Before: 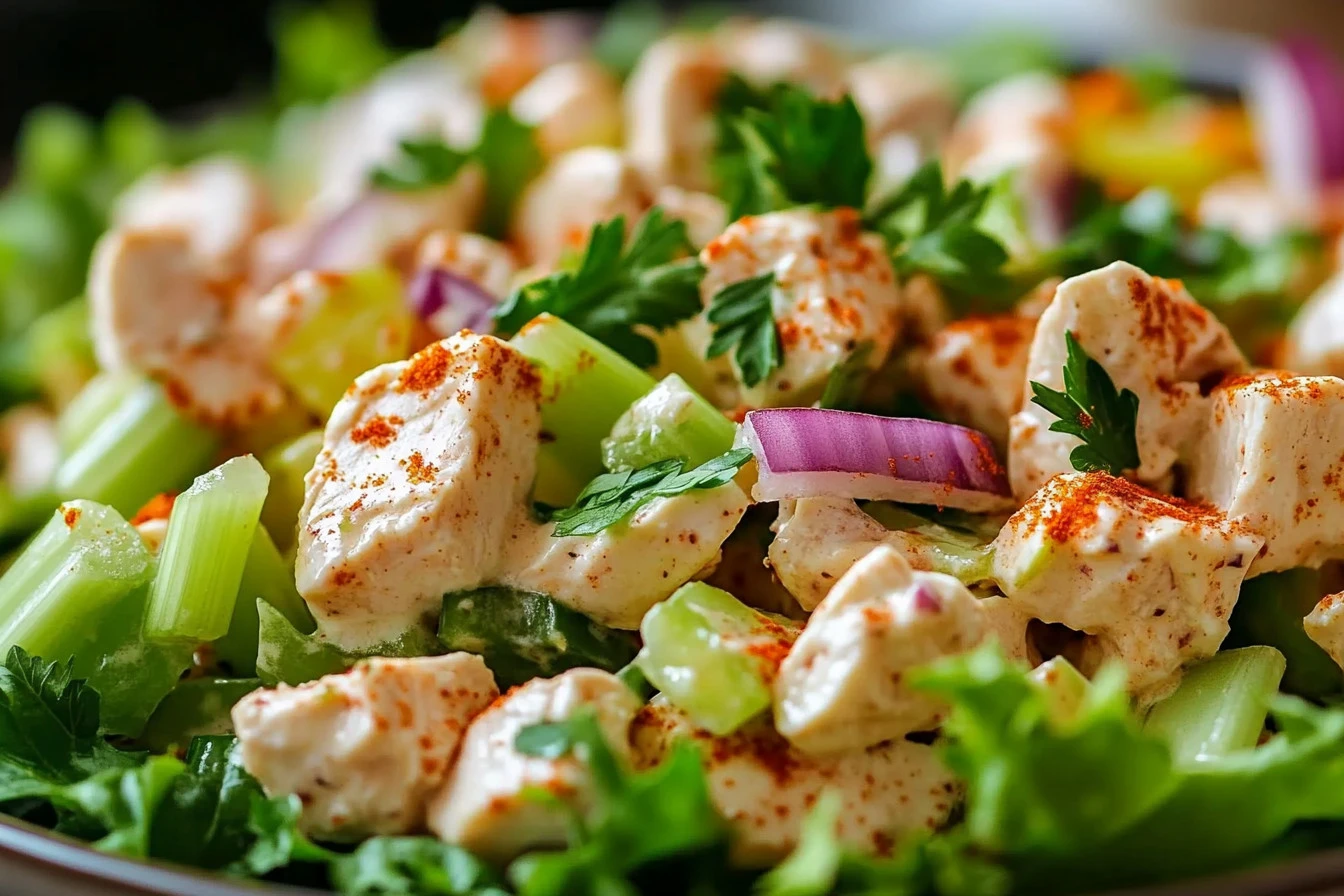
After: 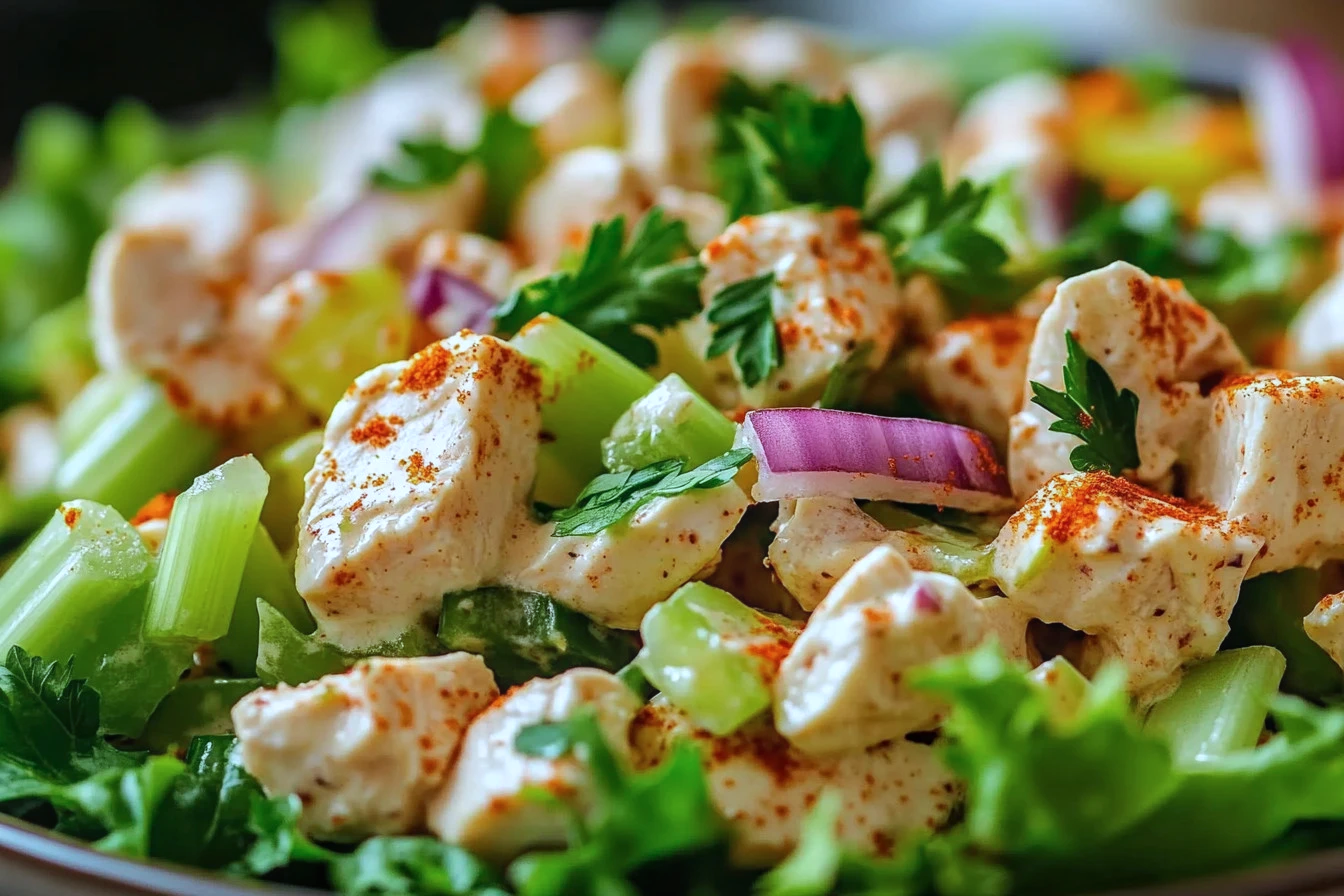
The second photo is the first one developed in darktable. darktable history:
color calibration: illuminant as shot in camera, x 0.37, y 0.382, temperature 4319.77 K, saturation algorithm version 1 (2020)
local contrast: detail 110%
color correction: highlights a* -4.26, highlights b* 6.51
